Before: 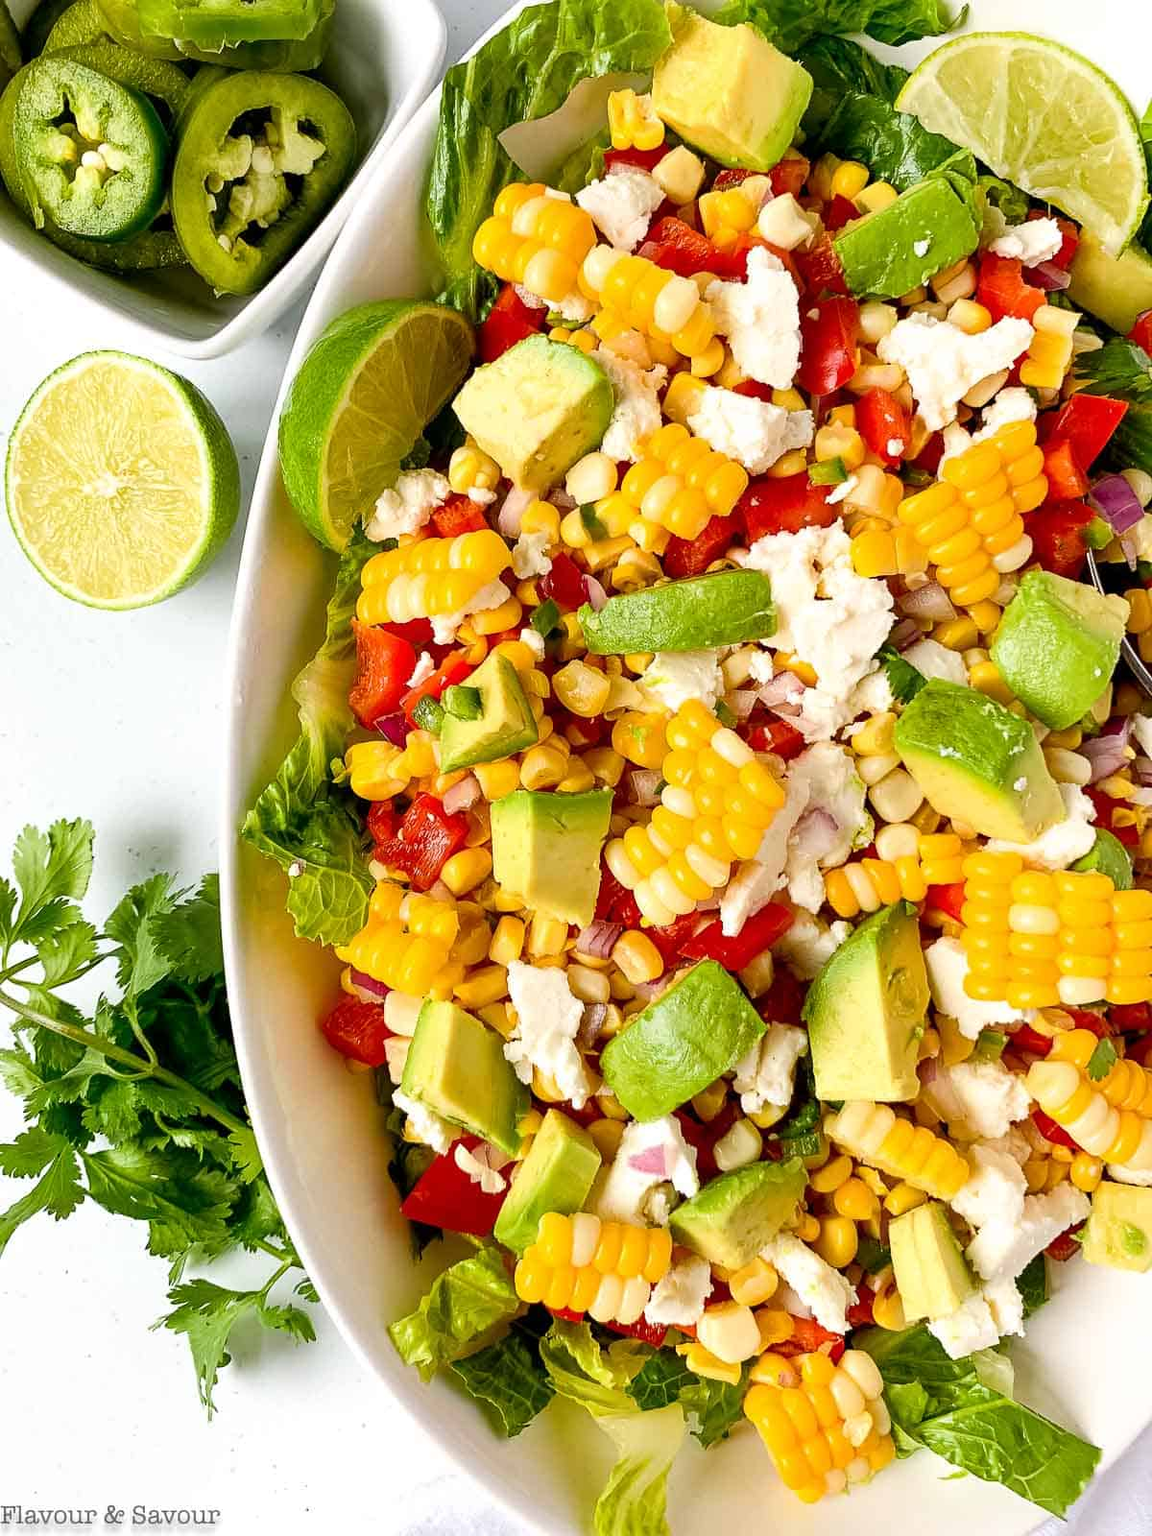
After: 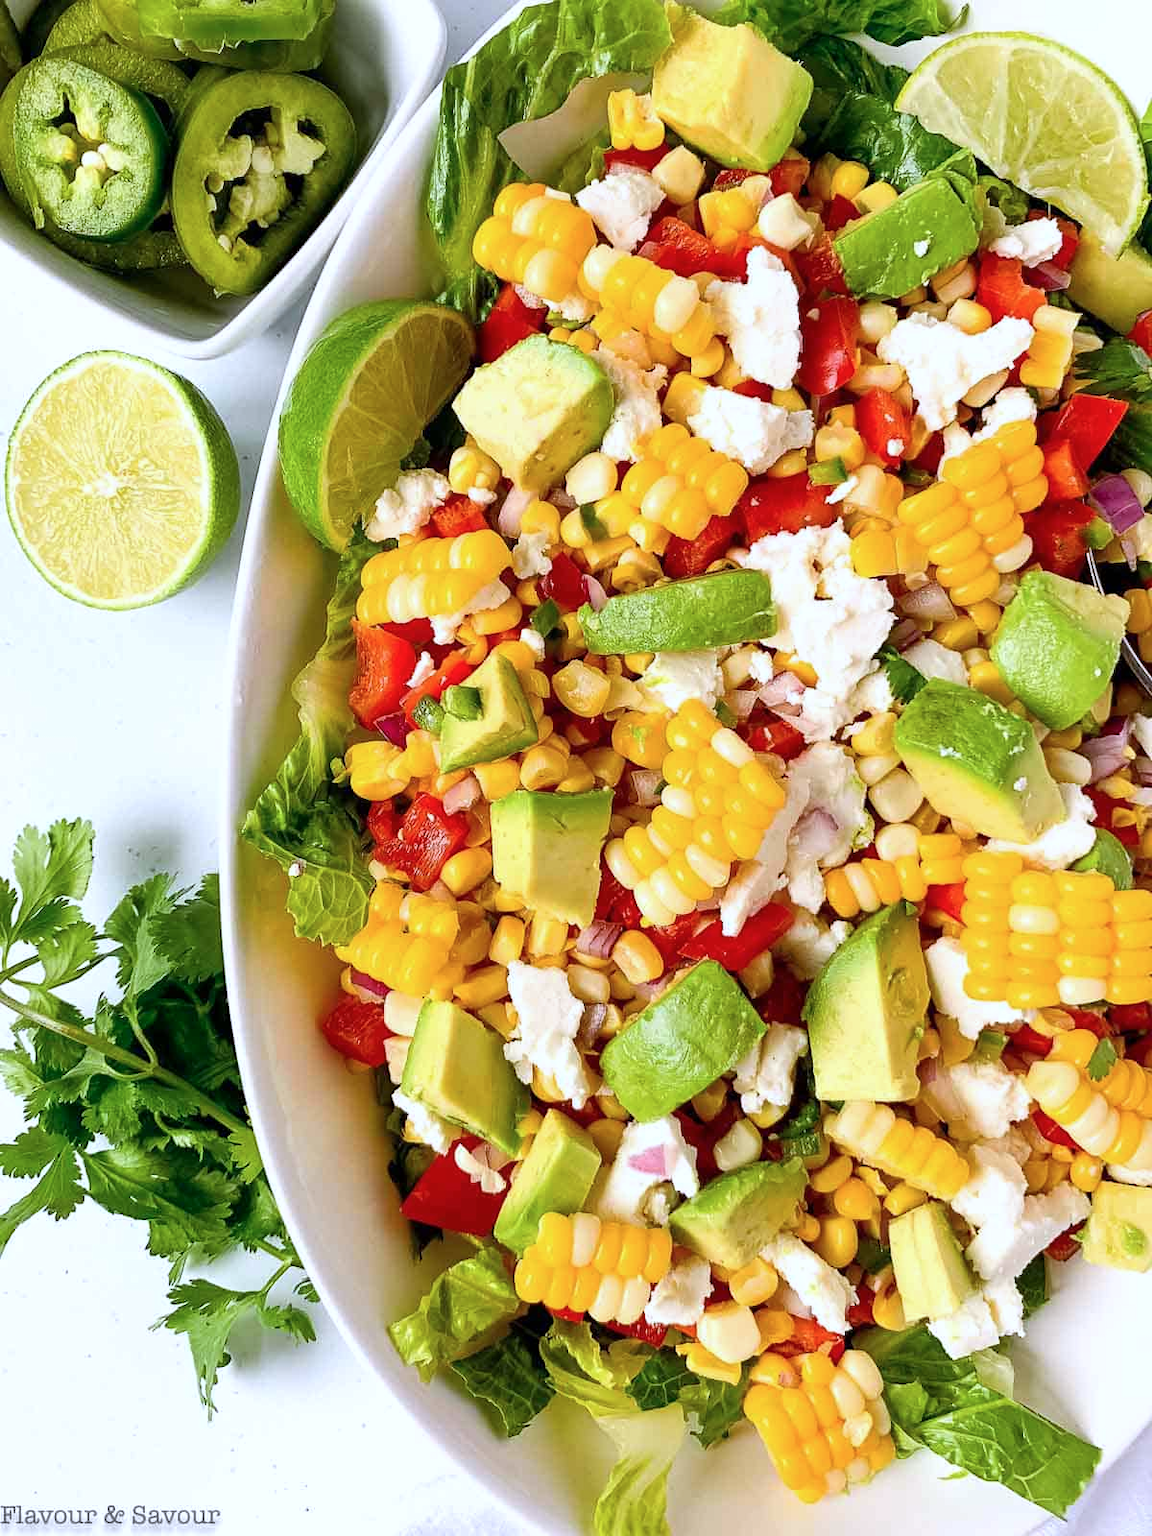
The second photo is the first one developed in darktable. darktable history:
color calibration: illuminant as shot in camera, x 0.365, y 0.378, temperature 4422.48 K
